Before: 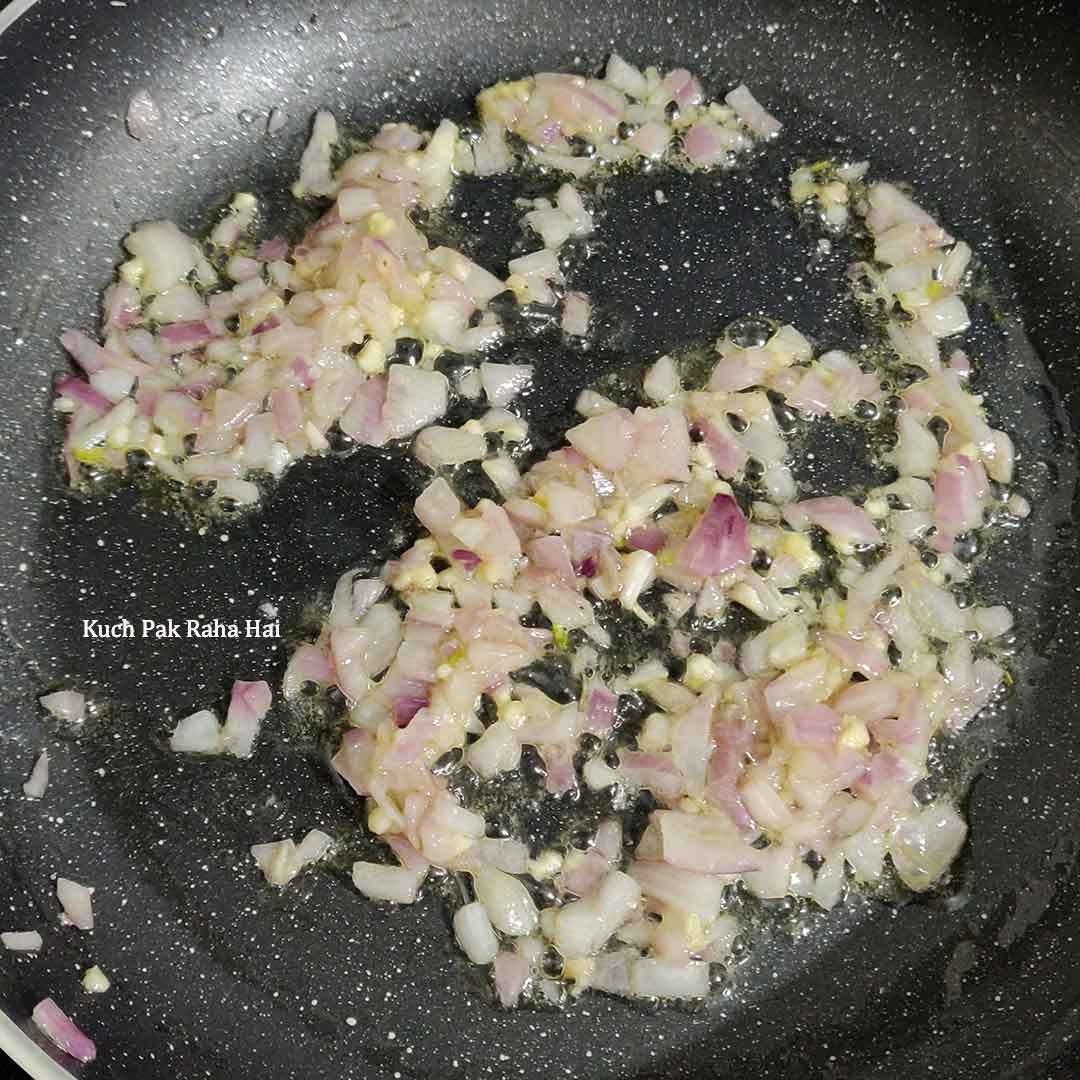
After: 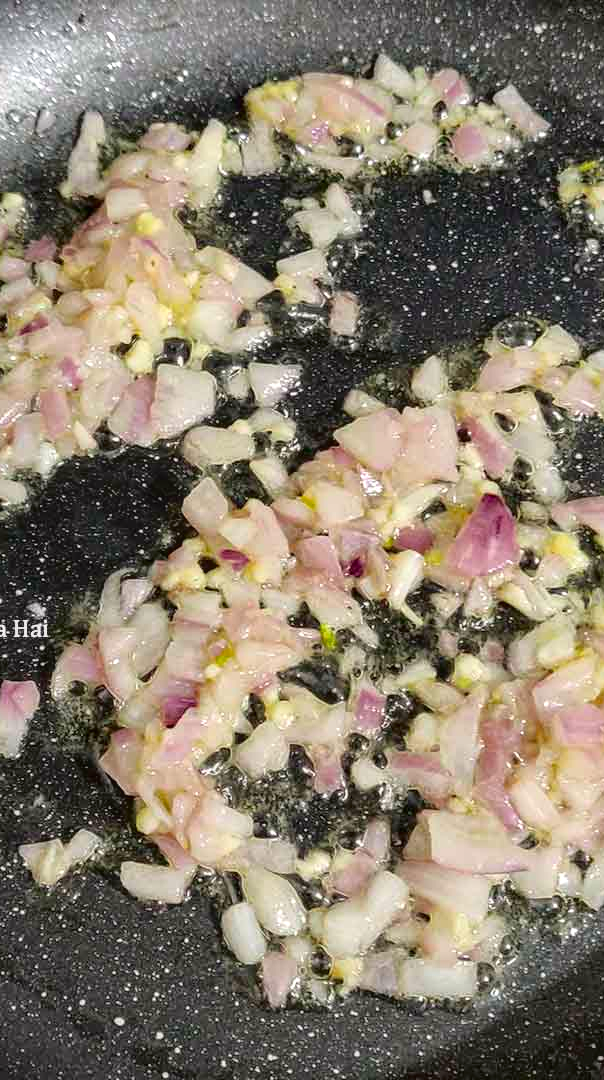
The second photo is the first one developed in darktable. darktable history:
local contrast: on, module defaults
crop: left 21.504%, right 22.57%
tone curve: curves: ch0 [(0, 0.013) (0.117, 0.081) (0.257, 0.259) (0.408, 0.45) (0.611, 0.64) (0.81, 0.857) (1, 1)]; ch1 [(0, 0) (0.287, 0.198) (0.501, 0.506) (0.56, 0.584) (0.715, 0.741) (0.976, 0.992)]; ch2 [(0, 0) (0.369, 0.362) (0.5, 0.5) (0.537, 0.547) (0.59, 0.603) (0.681, 0.754) (1, 1)], color space Lab, independent channels, preserve colors none
